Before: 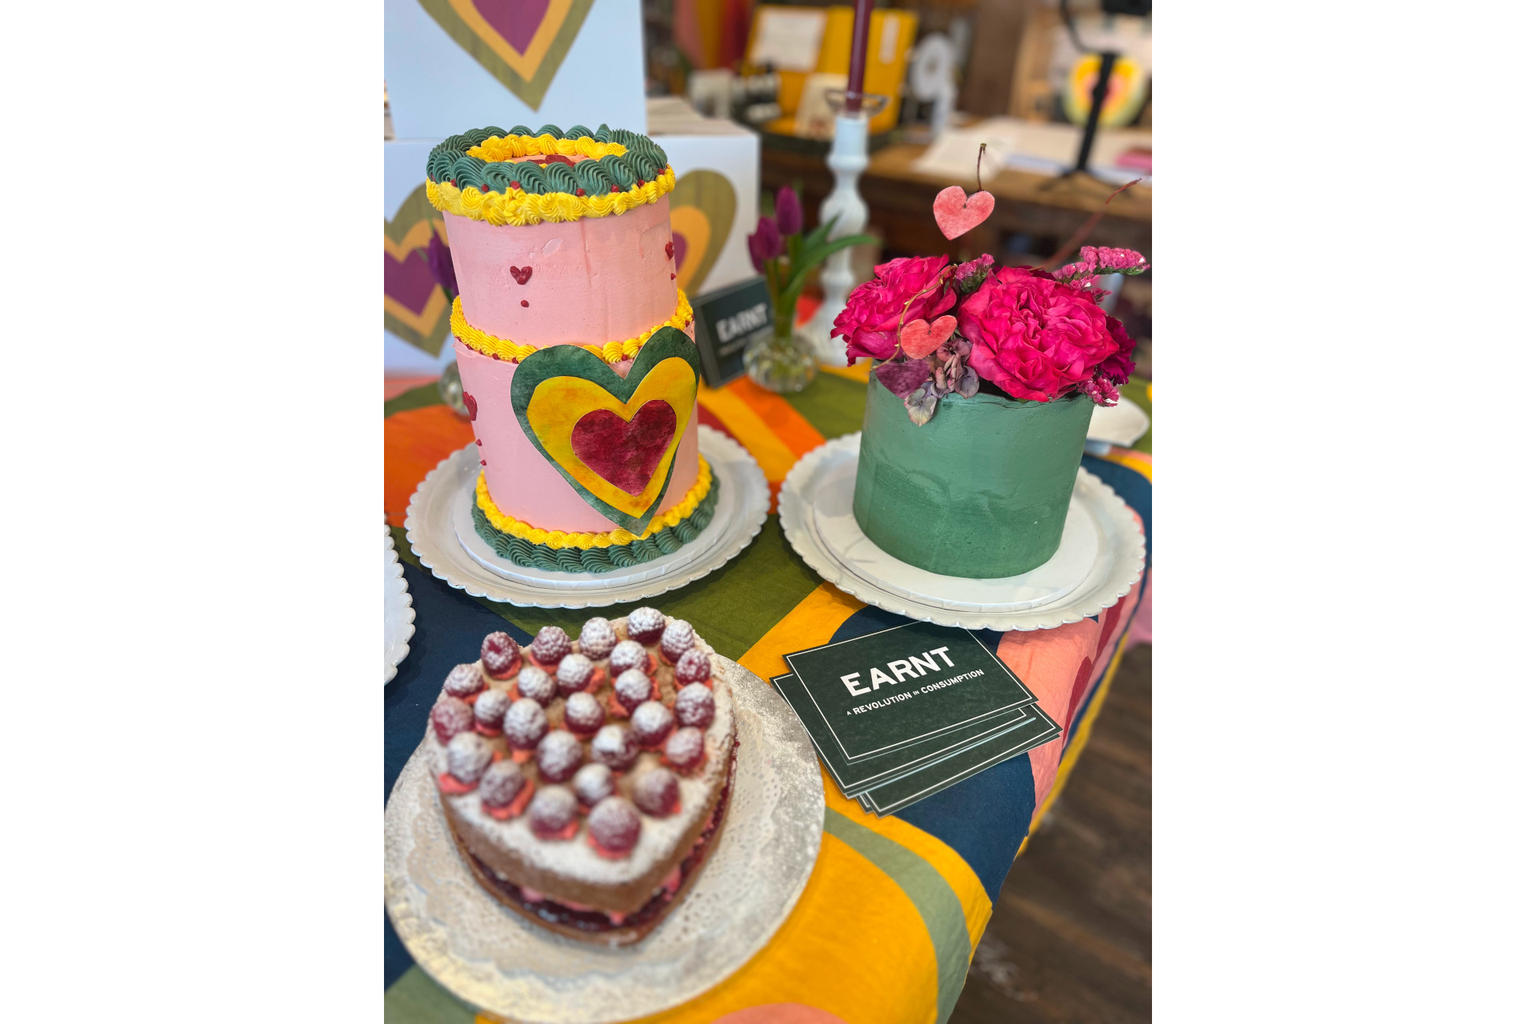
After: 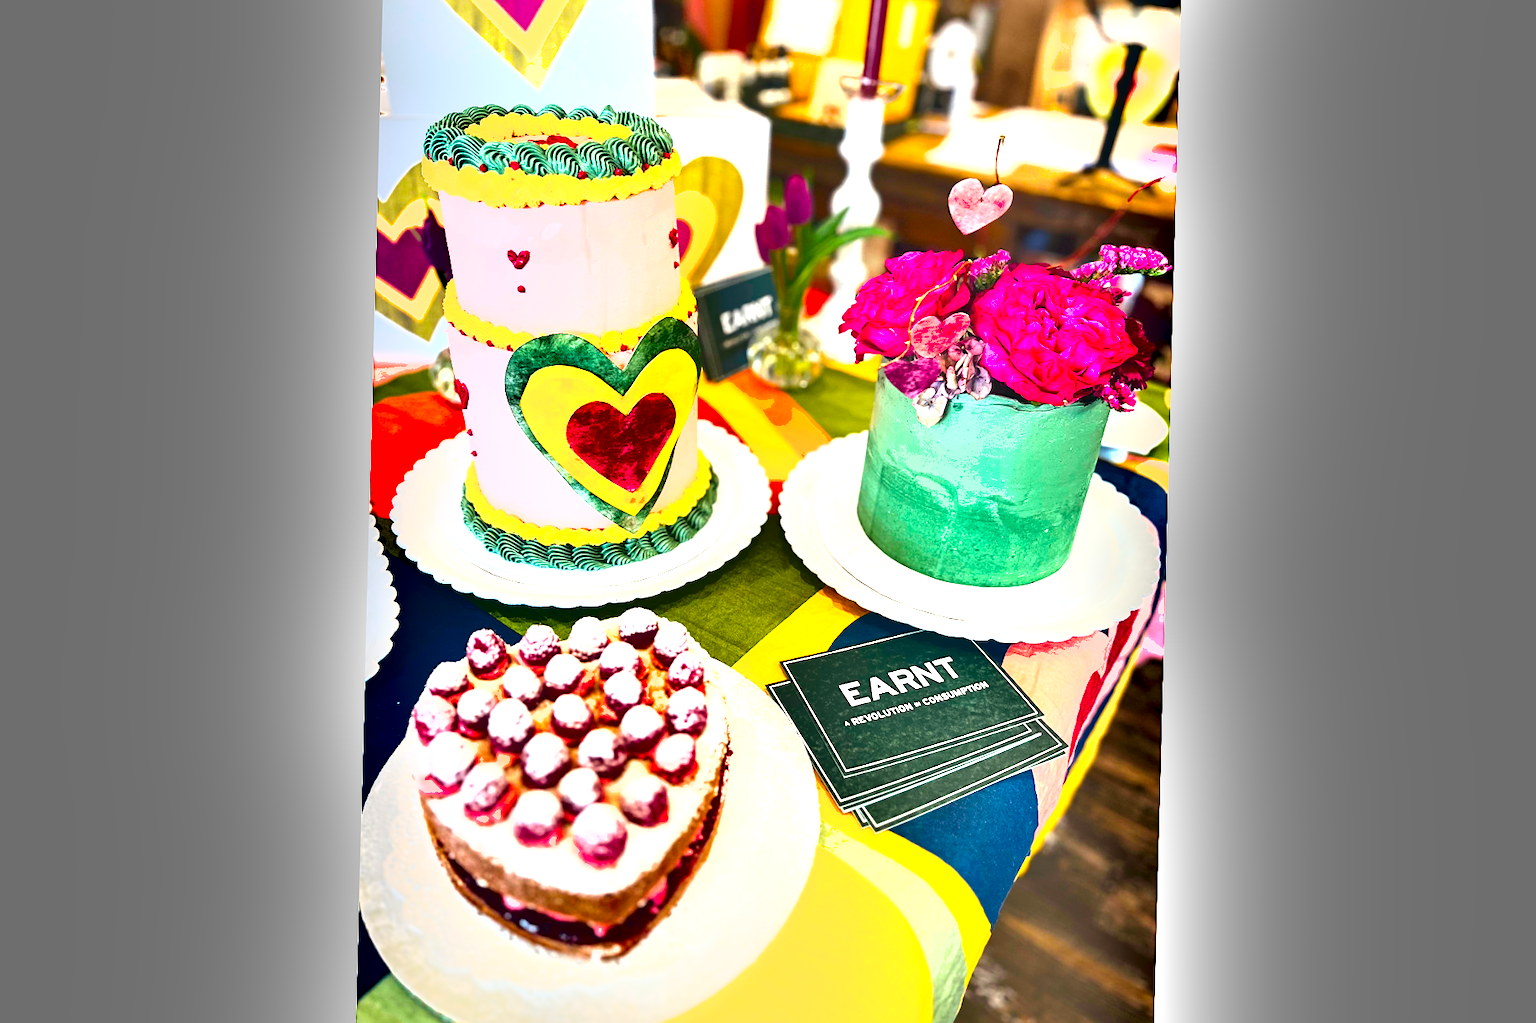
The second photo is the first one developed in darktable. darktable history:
crop and rotate: angle -1.51°
shadows and highlights: shadows 49.24, highlights -42.68, soften with gaussian
color balance rgb: shadows lift › chroma 7.531%, shadows lift › hue 244.98°, perceptual saturation grading › global saturation 25.868%, global vibrance 20%
exposure: exposure 2.061 EV, compensate highlight preservation false
haze removal: compatibility mode true, adaptive false
sharpen: amount 0.214
contrast equalizer: y [[0.5, 0.5, 0.501, 0.63, 0.504, 0.5], [0.5 ×6], [0.5 ×6], [0 ×6], [0 ×6]], mix 0.167
